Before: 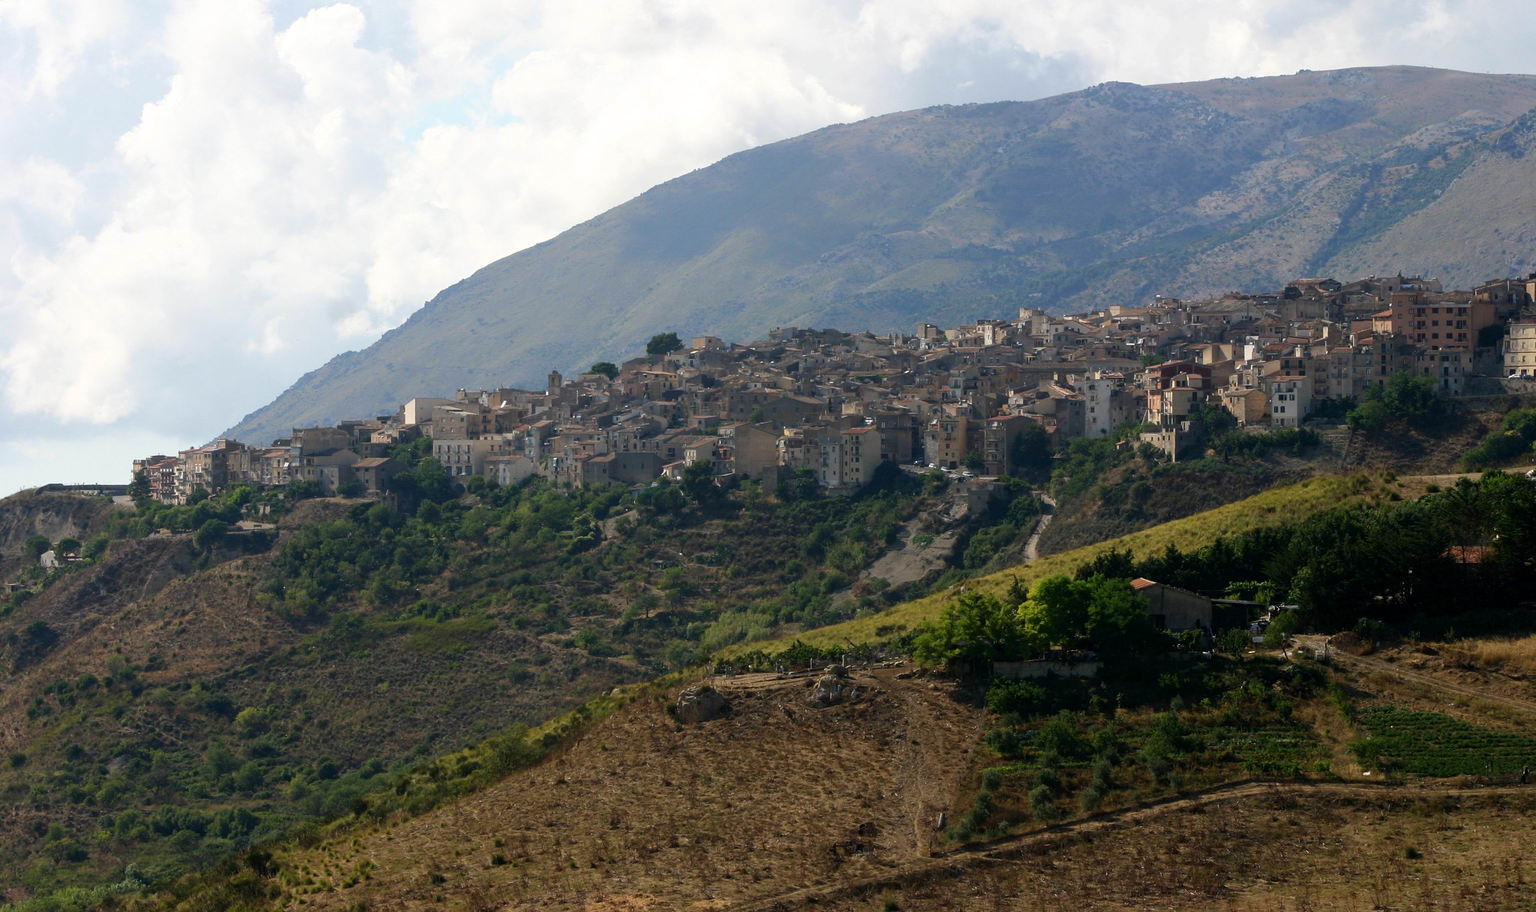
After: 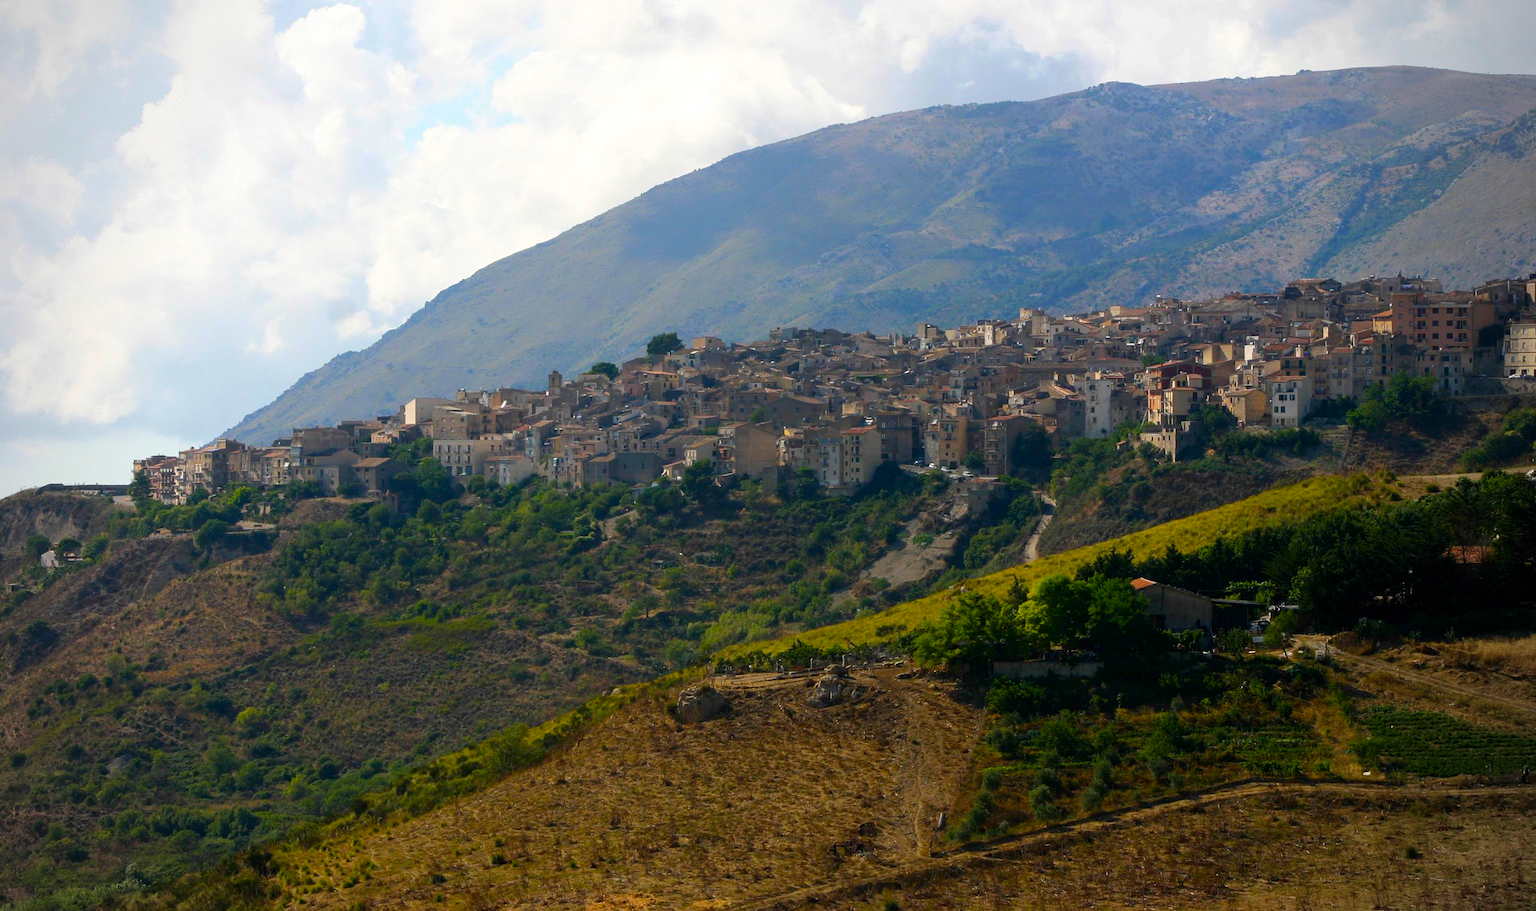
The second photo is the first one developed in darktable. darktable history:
vignetting: on, module defaults
color balance rgb: linear chroma grading › global chroma 15%, perceptual saturation grading › global saturation 30%
